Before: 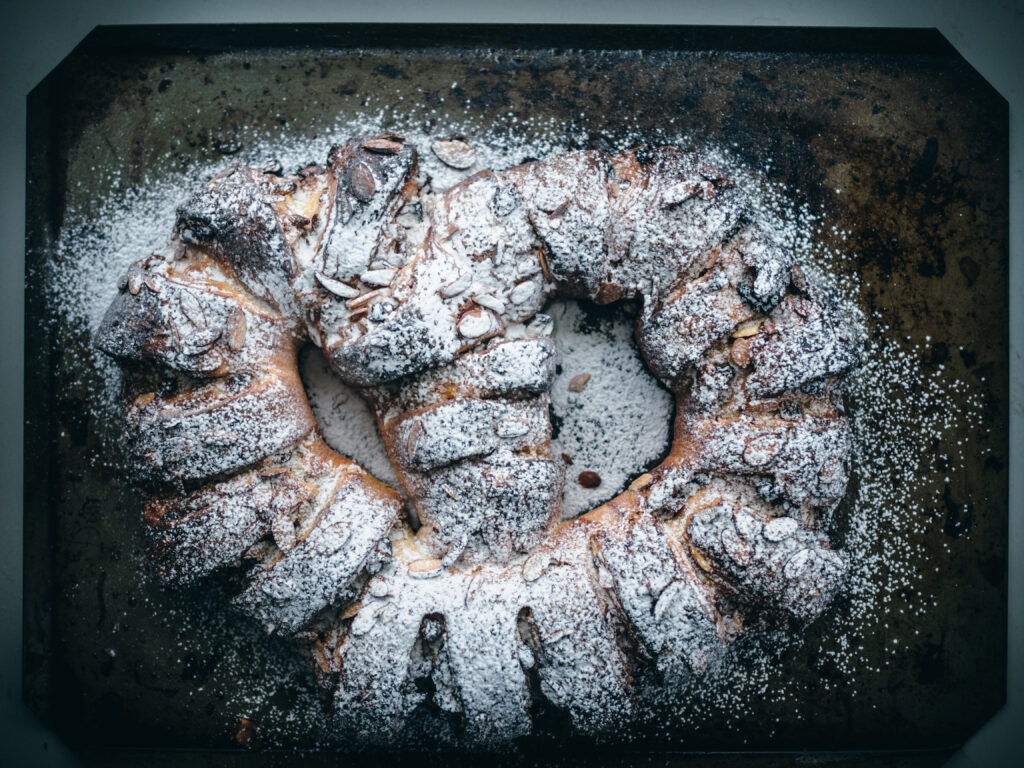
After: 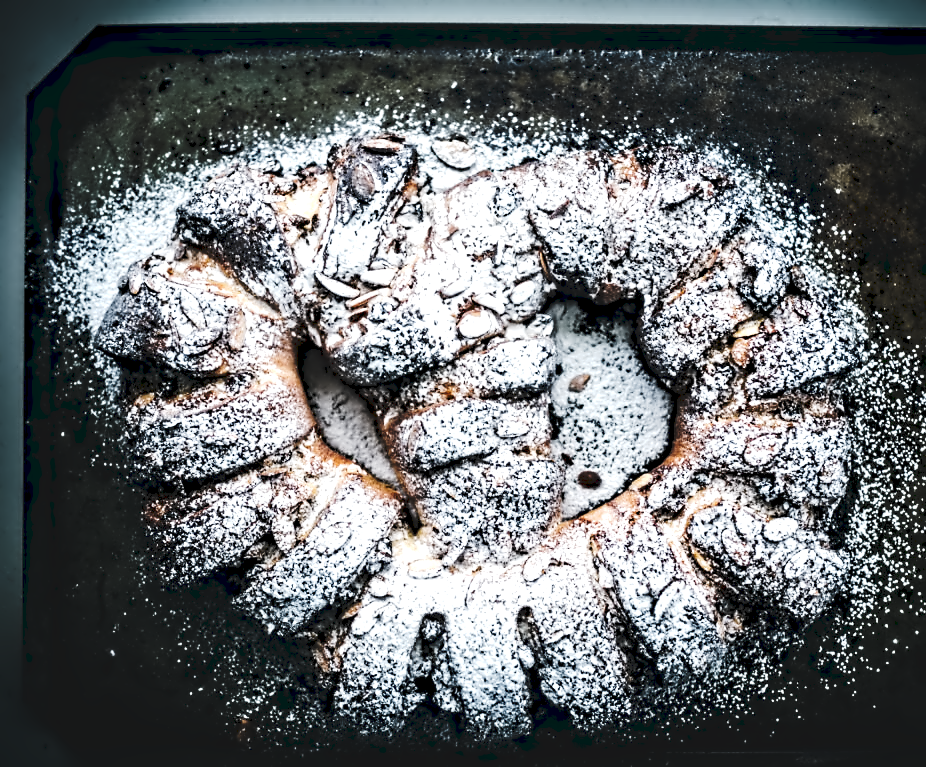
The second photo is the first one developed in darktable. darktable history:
crop: right 9.488%, bottom 0.02%
contrast equalizer: octaves 7, y [[0.5, 0.542, 0.583, 0.625, 0.667, 0.708], [0.5 ×6], [0.5 ×6], [0, 0.033, 0.067, 0.1, 0.133, 0.167], [0, 0.05, 0.1, 0.15, 0.2, 0.25]]
tone curve: curves: ch0 [(0, 0) (0.003, 0.077) (0.011, 0.079) (0.025, 0.085) (0.044, 0.095) (0.069, 0.109) (0.1, 0.124) (0.136, 0.142) (0.177, 0.169) (0.224, 0.207) (0.277, 0.267) (0.335, 0.347) (0.399, 0.442) (0.468, 0.54) (0.543, 0.635) (0.623, 0.726) (0.709, 0.813) (0.801, 0.882) (0.898, 0.934) (1, 1)], preserve colors none
tone equalizer: -8 EV -0.767 EV, -7 EV -0.685 EV, -6 EV -0.569 EV, -5 EV -0.387 EV, -3 EV 0.372 EV, -2 EV 0.6 EV, -1 EV 0.699 EV, +0 EV 0.72 EV, edges refinement/feathering 500, mask exposure compensation -1.57 EV, preserve details no
